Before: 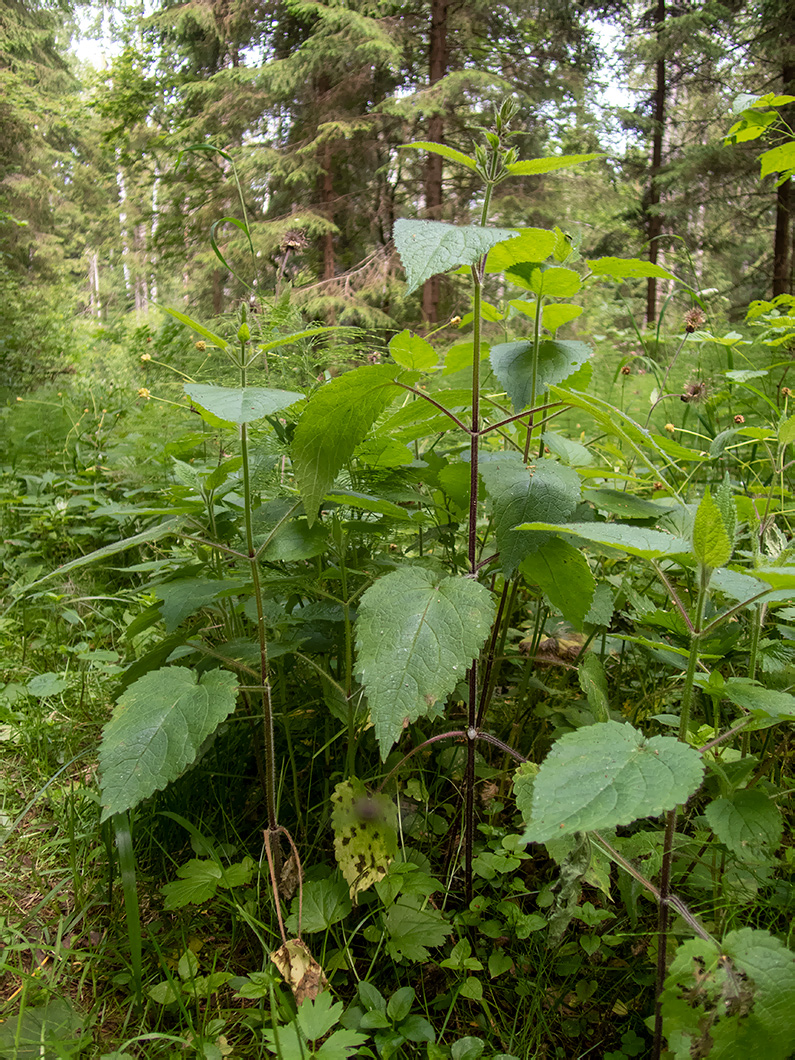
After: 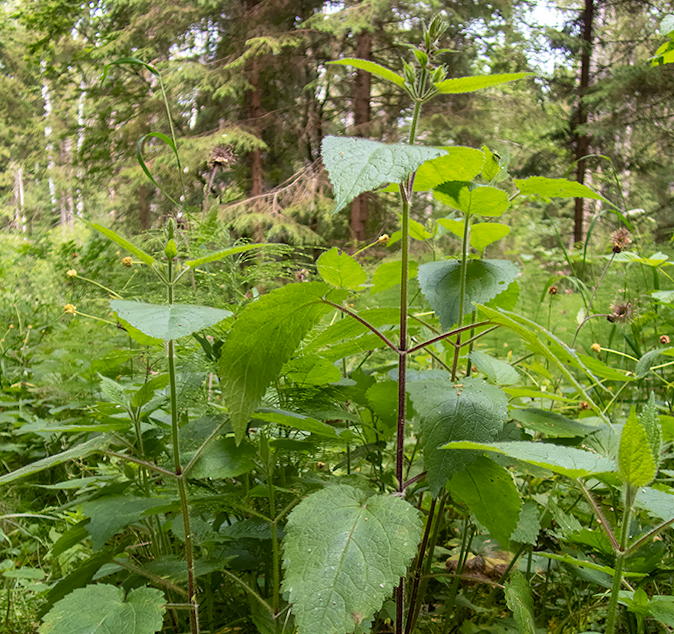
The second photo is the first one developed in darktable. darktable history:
contrast brightness saturation: contrast 0.1, brightness 0.03, saturation 0.09
shadows and highlights: radius 108.52, shadows 23.73, highlights -59.32, low approximation 0.01, soften with gaussian
tone equalizer: on, module defaults
crop and rotate: left 9.345%, top 7.22%, right 4.982%, bottom 32.331%
rotate and perspective: rotation 0.174°, lens shift (vertical) 0.013, lens shift (horizontal) 0.019, shear 0.001, automatic cropping original format, crop left 0.007, crop right 0.991, crop top 0.016, crop bottom 0.997
